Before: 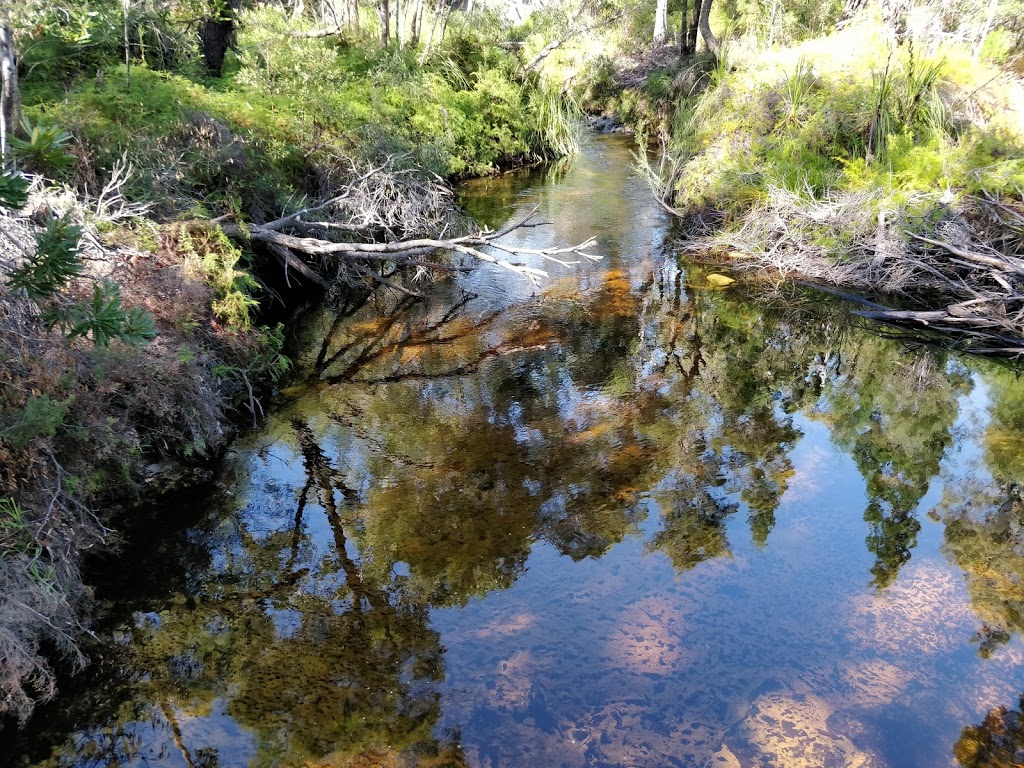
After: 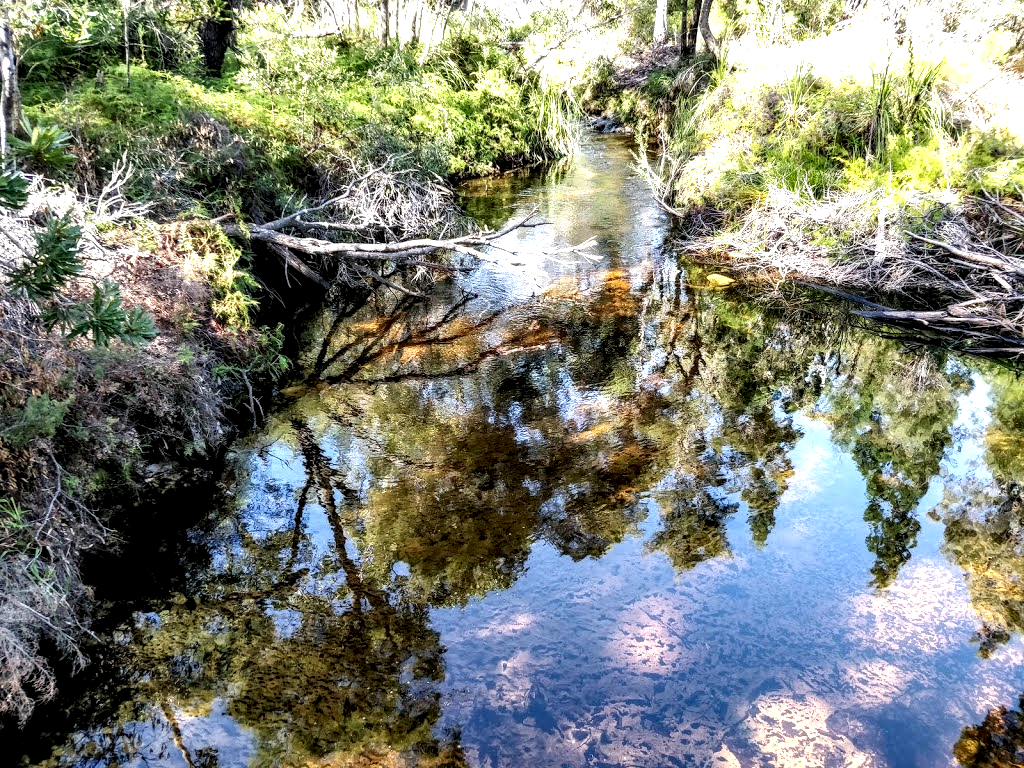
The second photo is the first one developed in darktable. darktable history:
local contrast: highlights 16%, detail 187%
exposure: exposure 0.605 EV, compensate exposure bias true, compensate highlight preservation false
